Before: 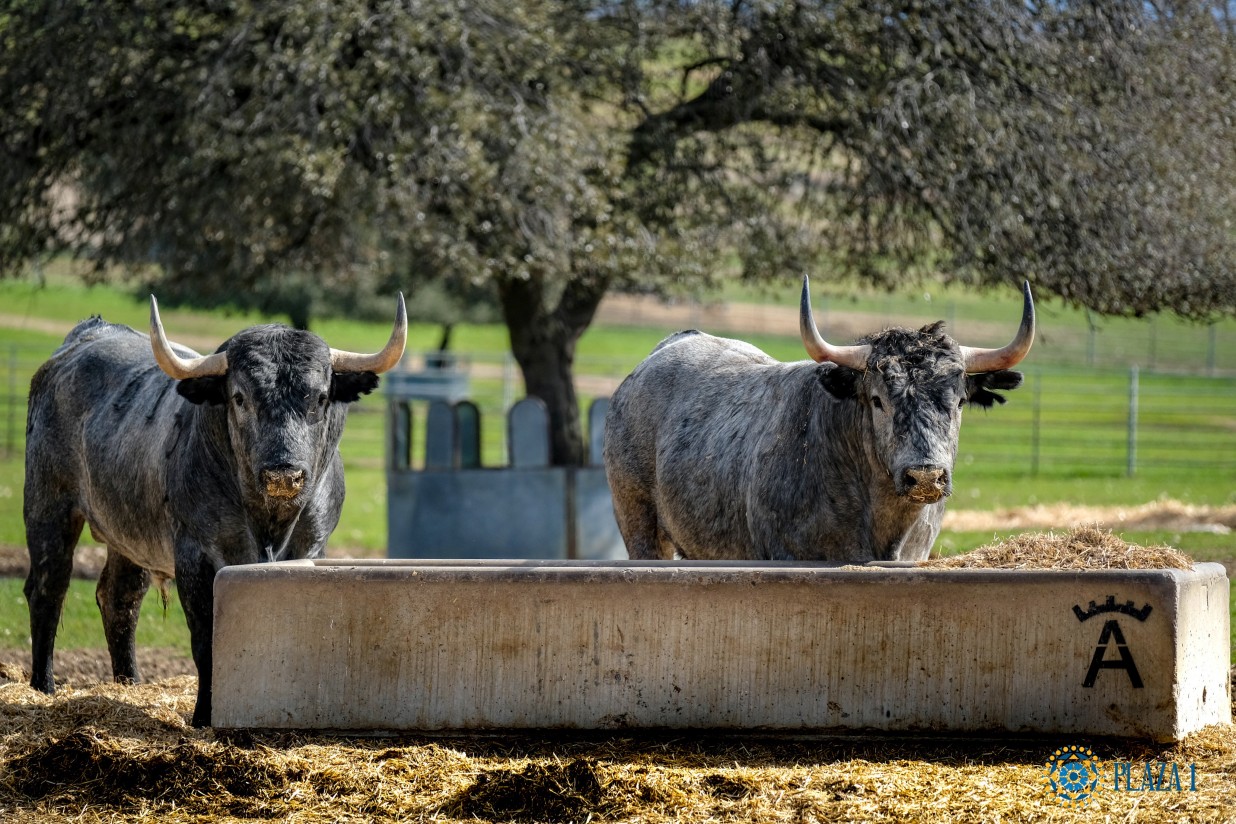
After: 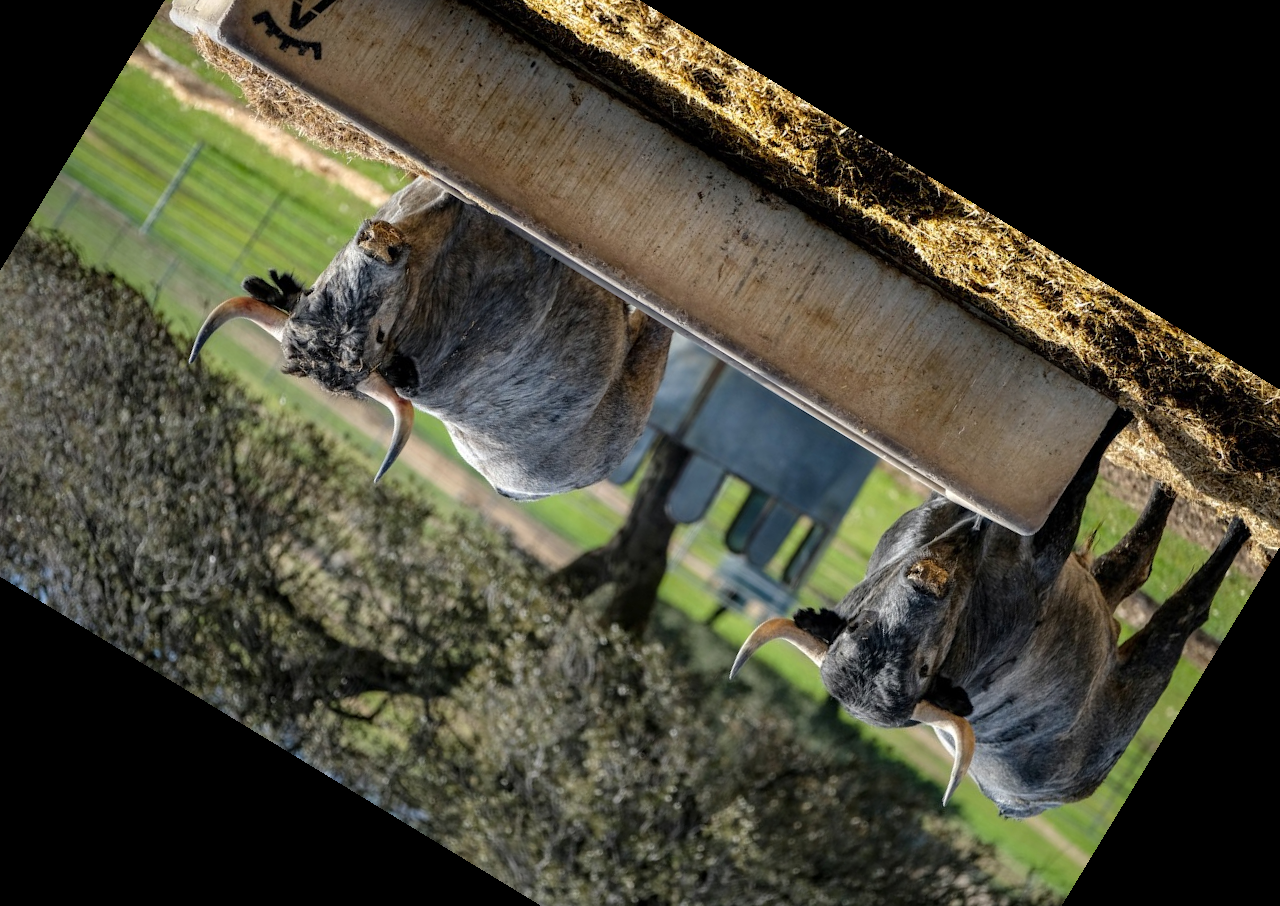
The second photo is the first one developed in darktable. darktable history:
crop and rotate: angle 148.68°, left 9.111%, top 15.603%, right 4.588%, bottom 17.041%
tone equalizer: on, module defaults
